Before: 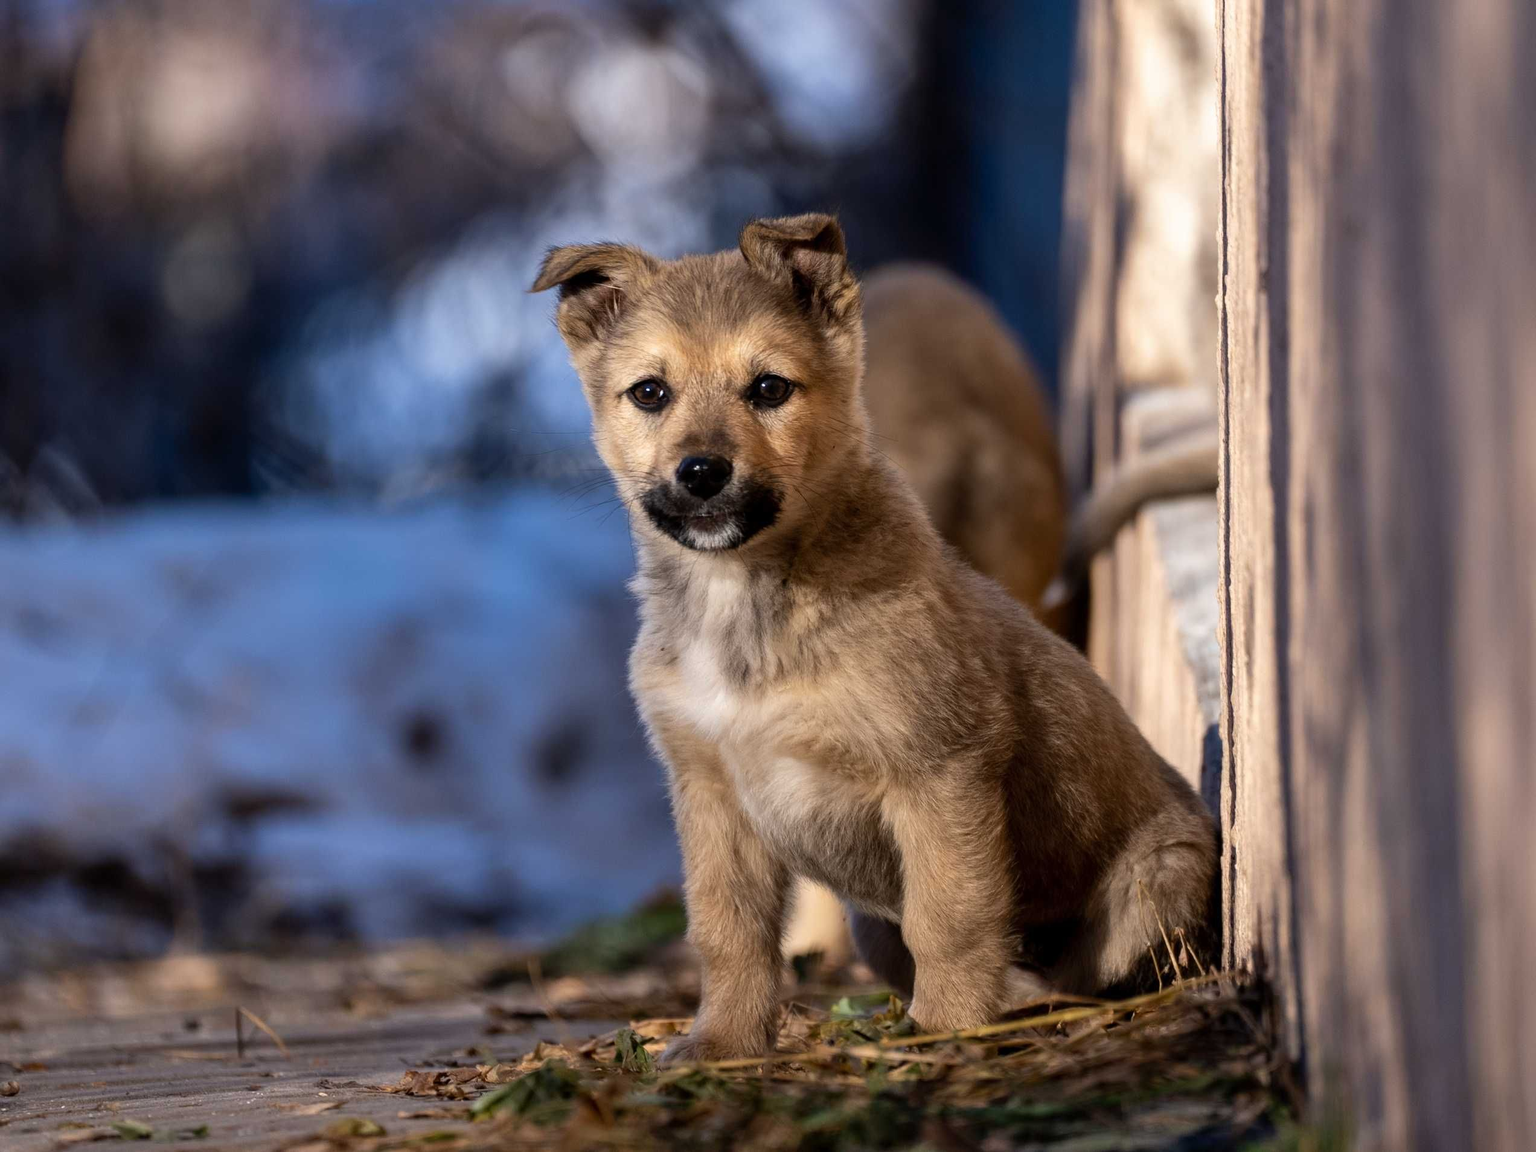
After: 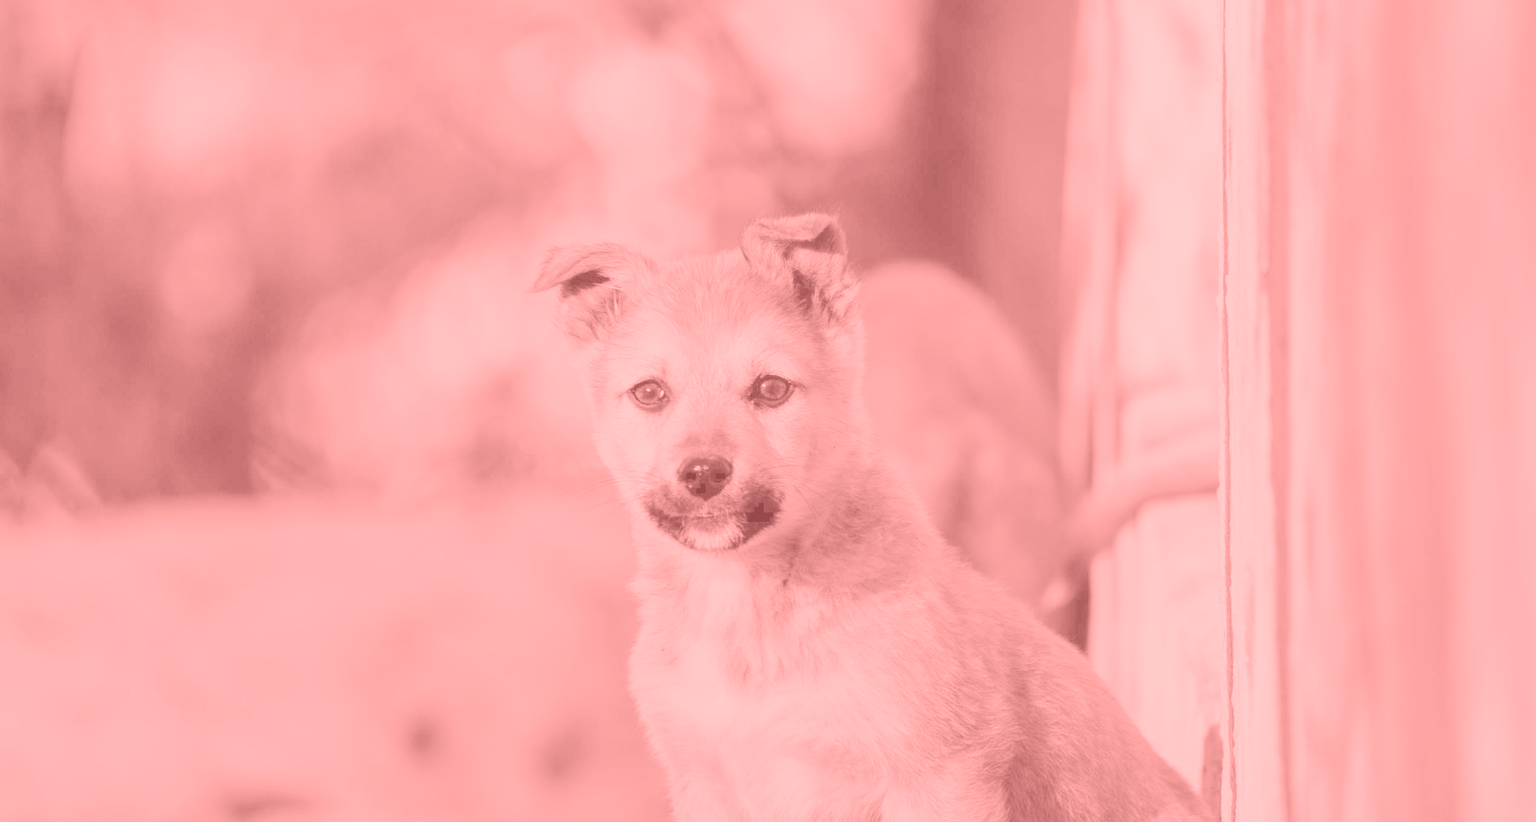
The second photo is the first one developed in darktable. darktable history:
contrast brightness saturation: brightness 1
crop: bottom 28.576%
colorize: saturation 51%, source mix 50.67%, lightness 50.67%
color balance rgb: on, module defaults
